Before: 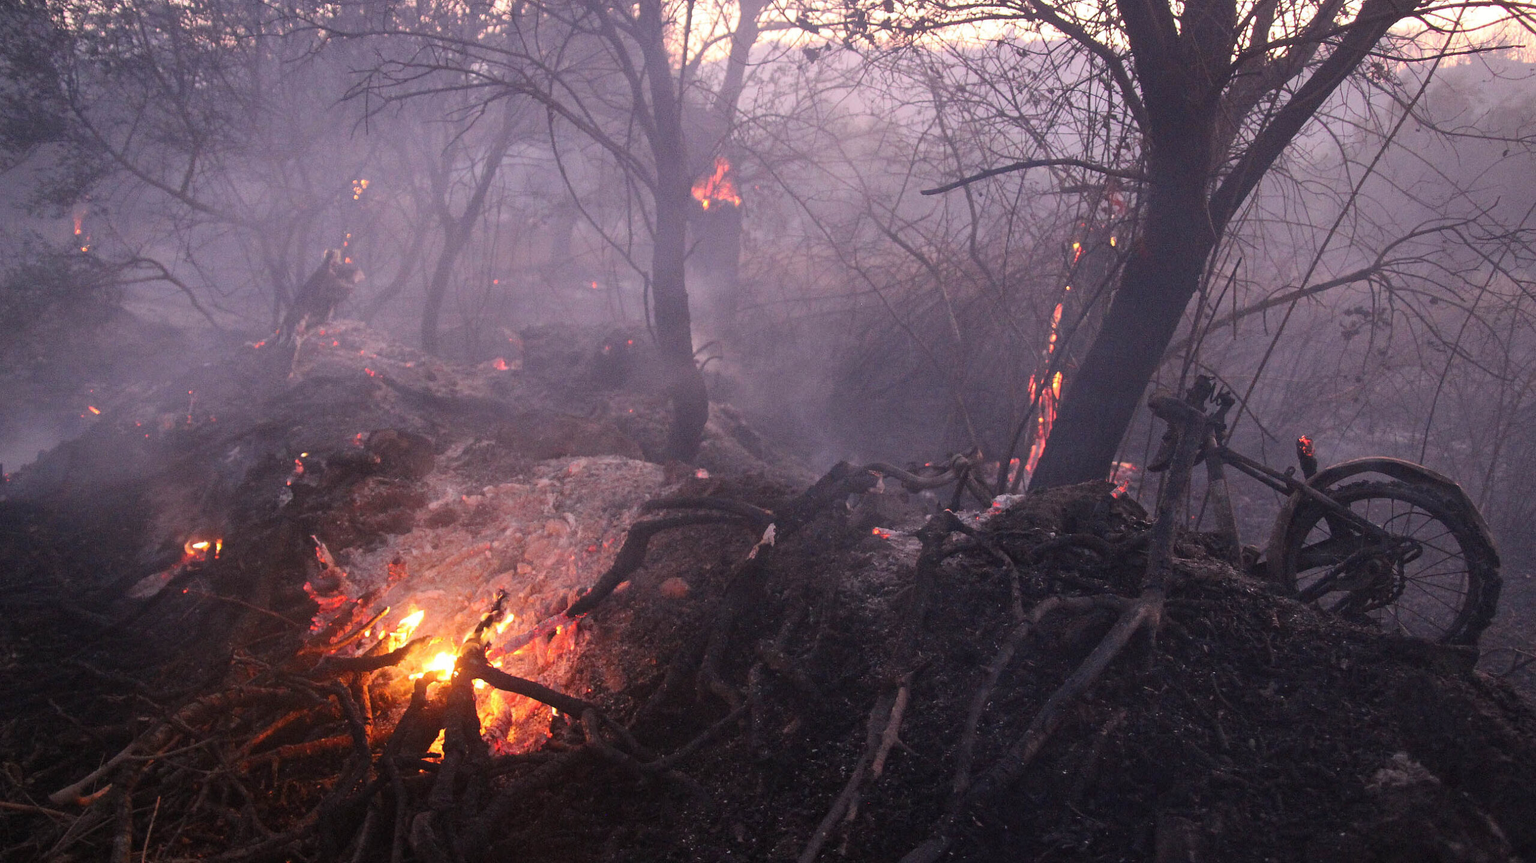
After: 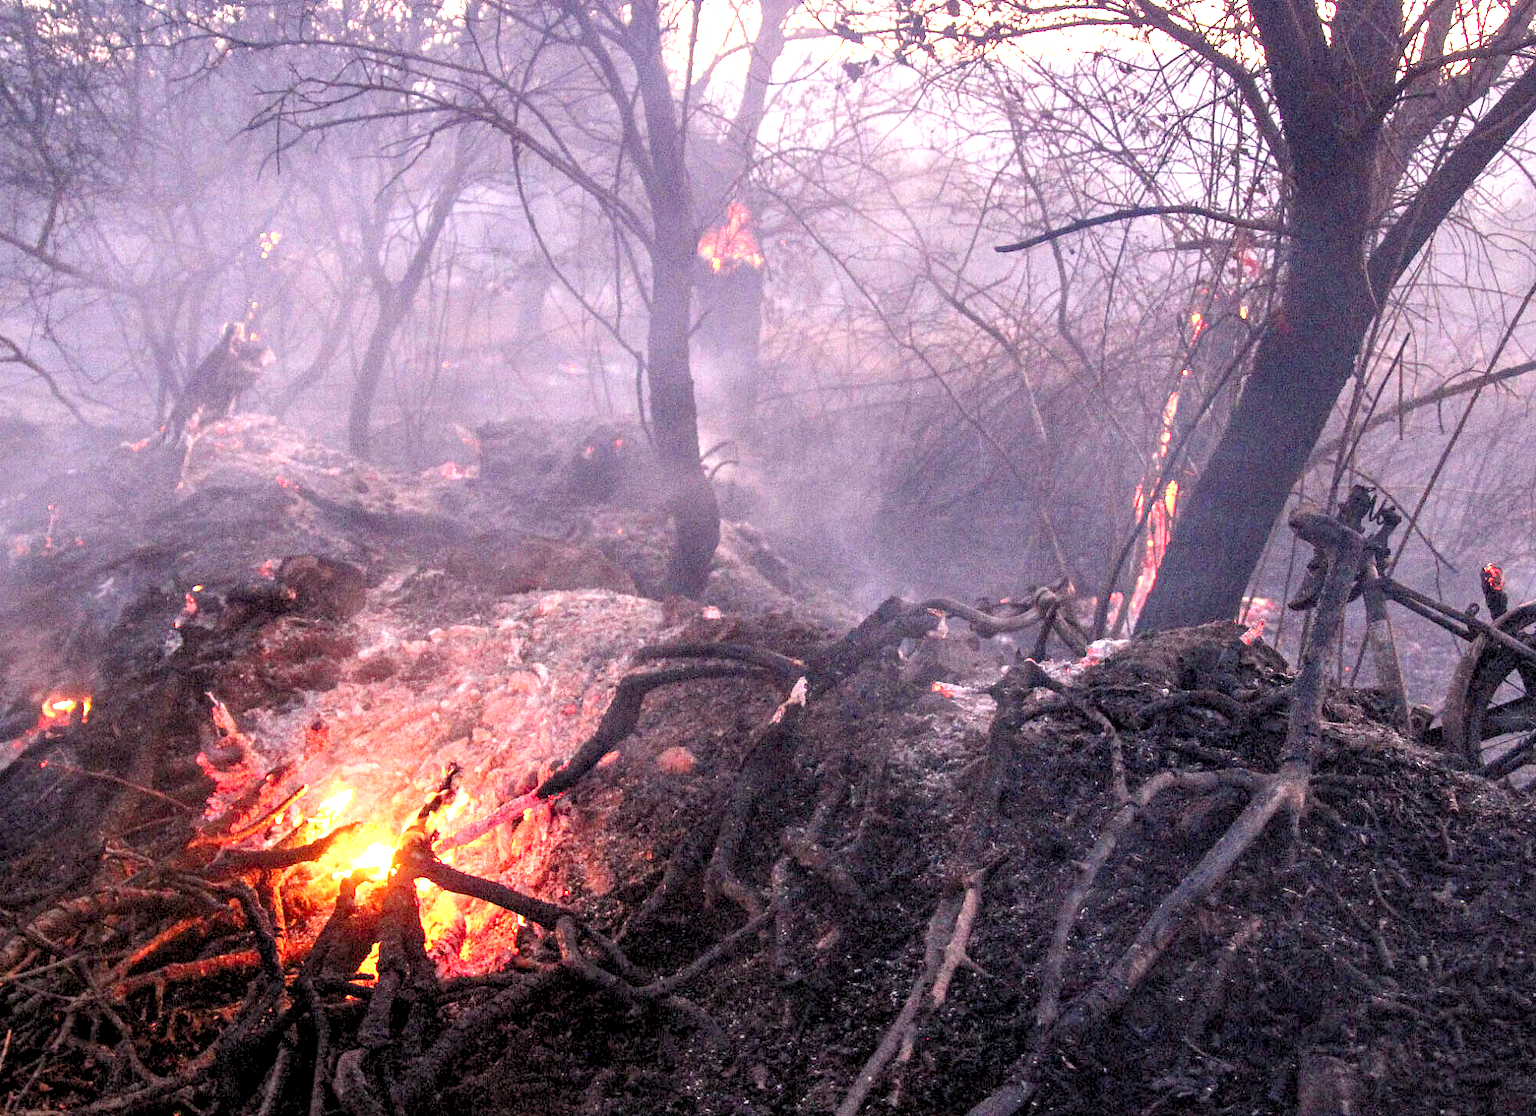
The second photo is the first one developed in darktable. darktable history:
levels: levels [0.036, 0.364, 0.827]
crop: left 9.9%, right 12.759%
contrast equalizer: y [[0.6 ×6], [0.55 ×6], [0 ×6], [0 ×6], [0 ×6]]
local contrast: detail 130%
